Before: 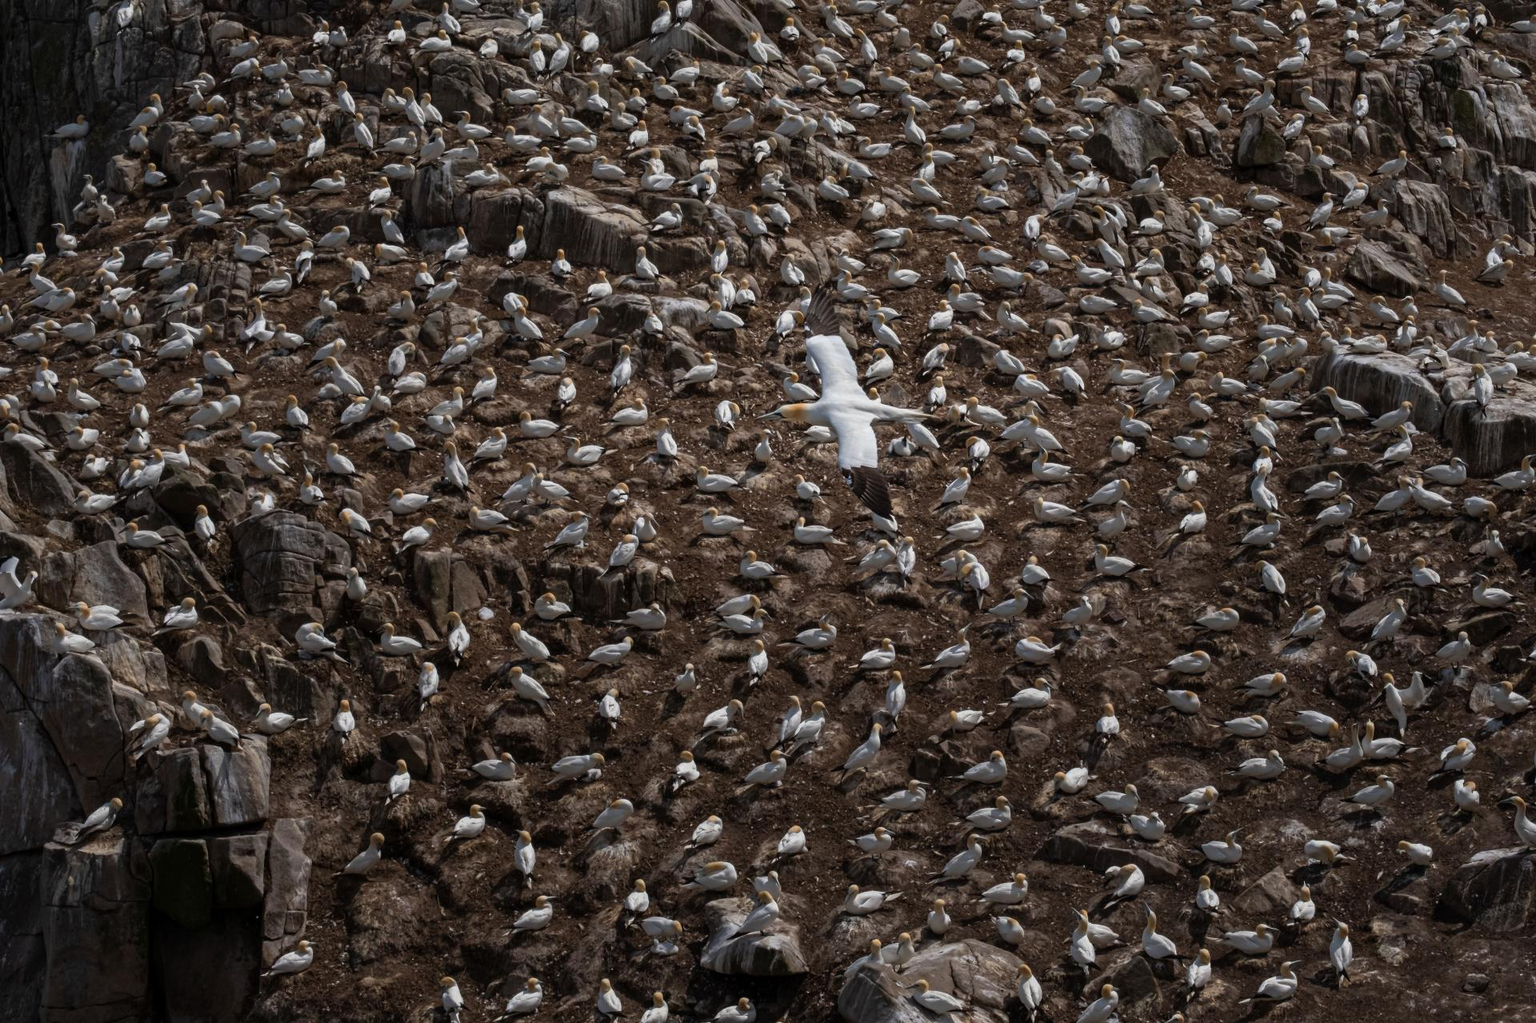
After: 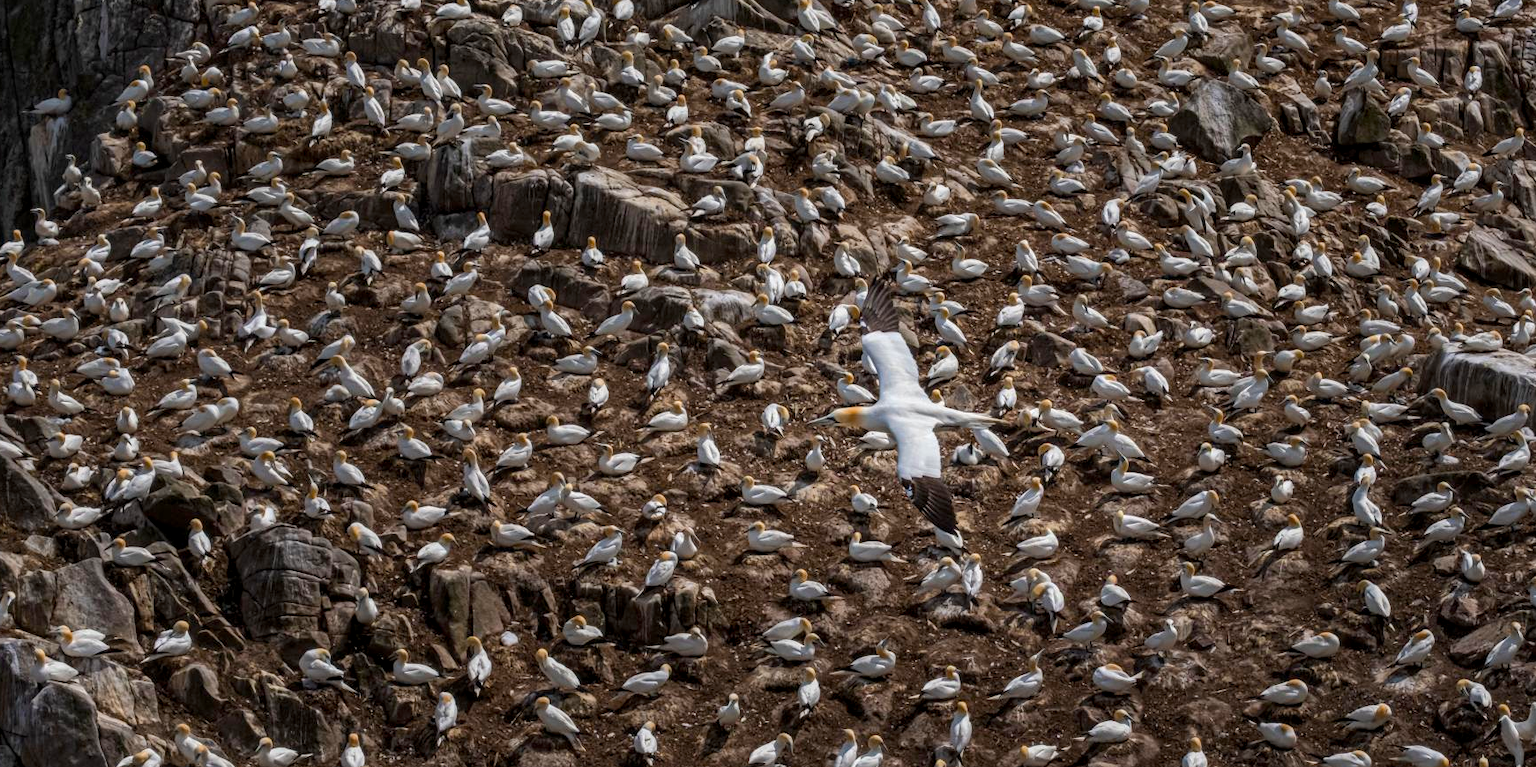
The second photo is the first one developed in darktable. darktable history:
local contrast: detail 130%
color balance rgb: perceptual saturation grading › global saturation 25.446%, perceptual brilliance grading › mid-tones 10.458%, perceptual brilliance grading › shadows 14.596%
crop: left 1.587%, top 3.436%, right 7.643%, bottom 28.477%
